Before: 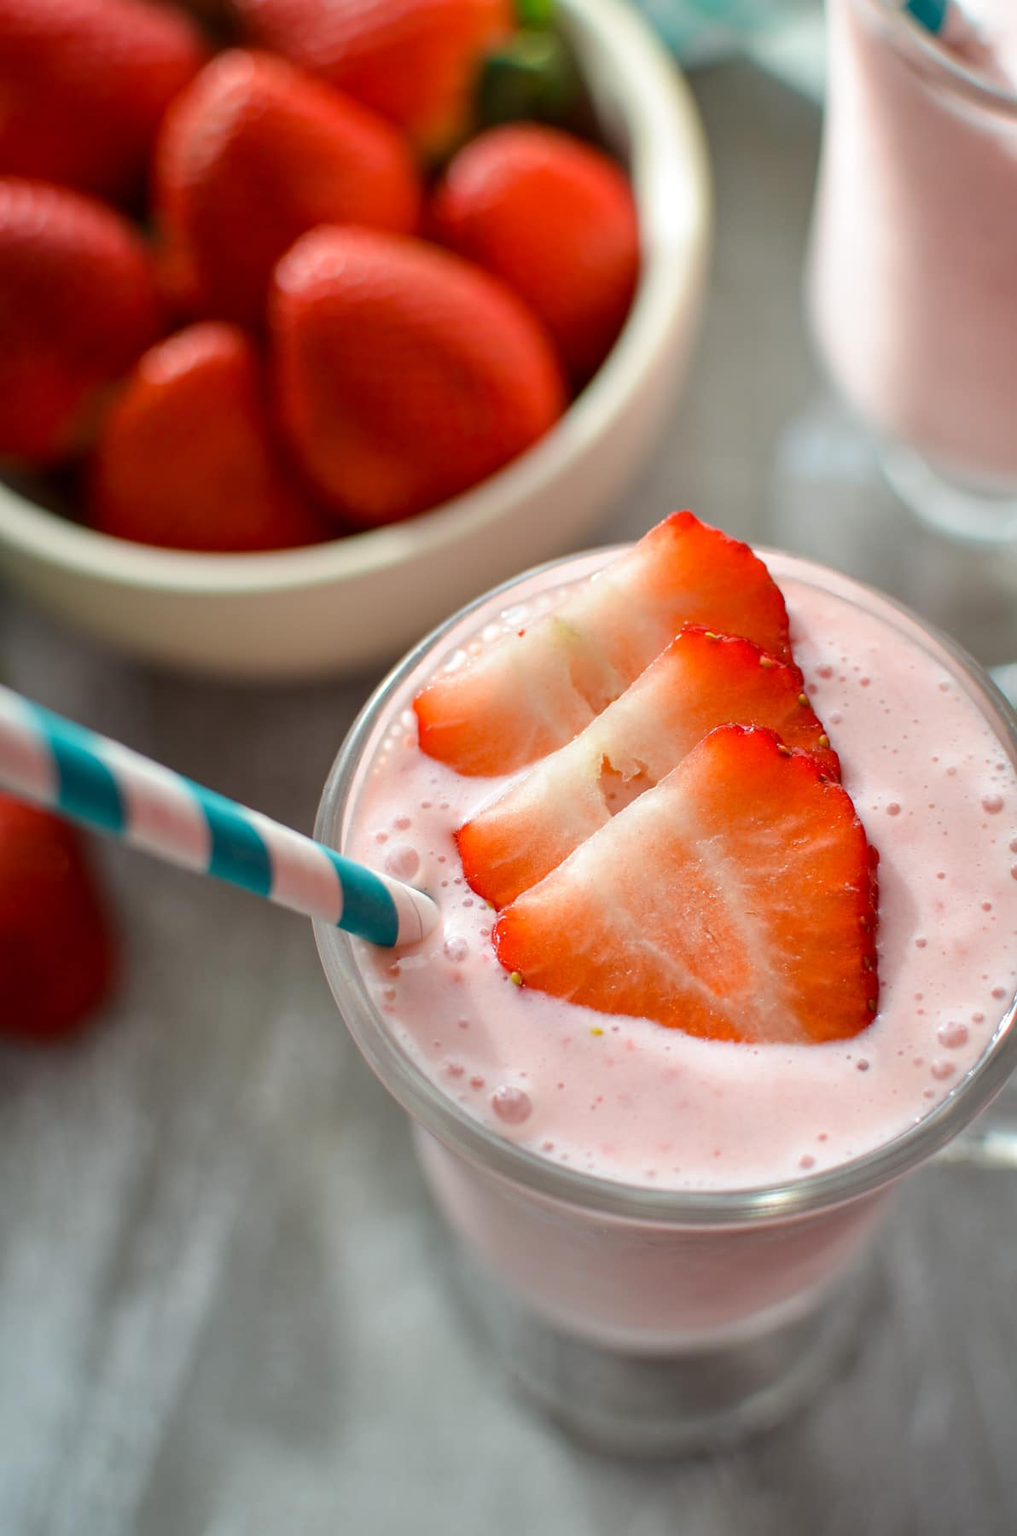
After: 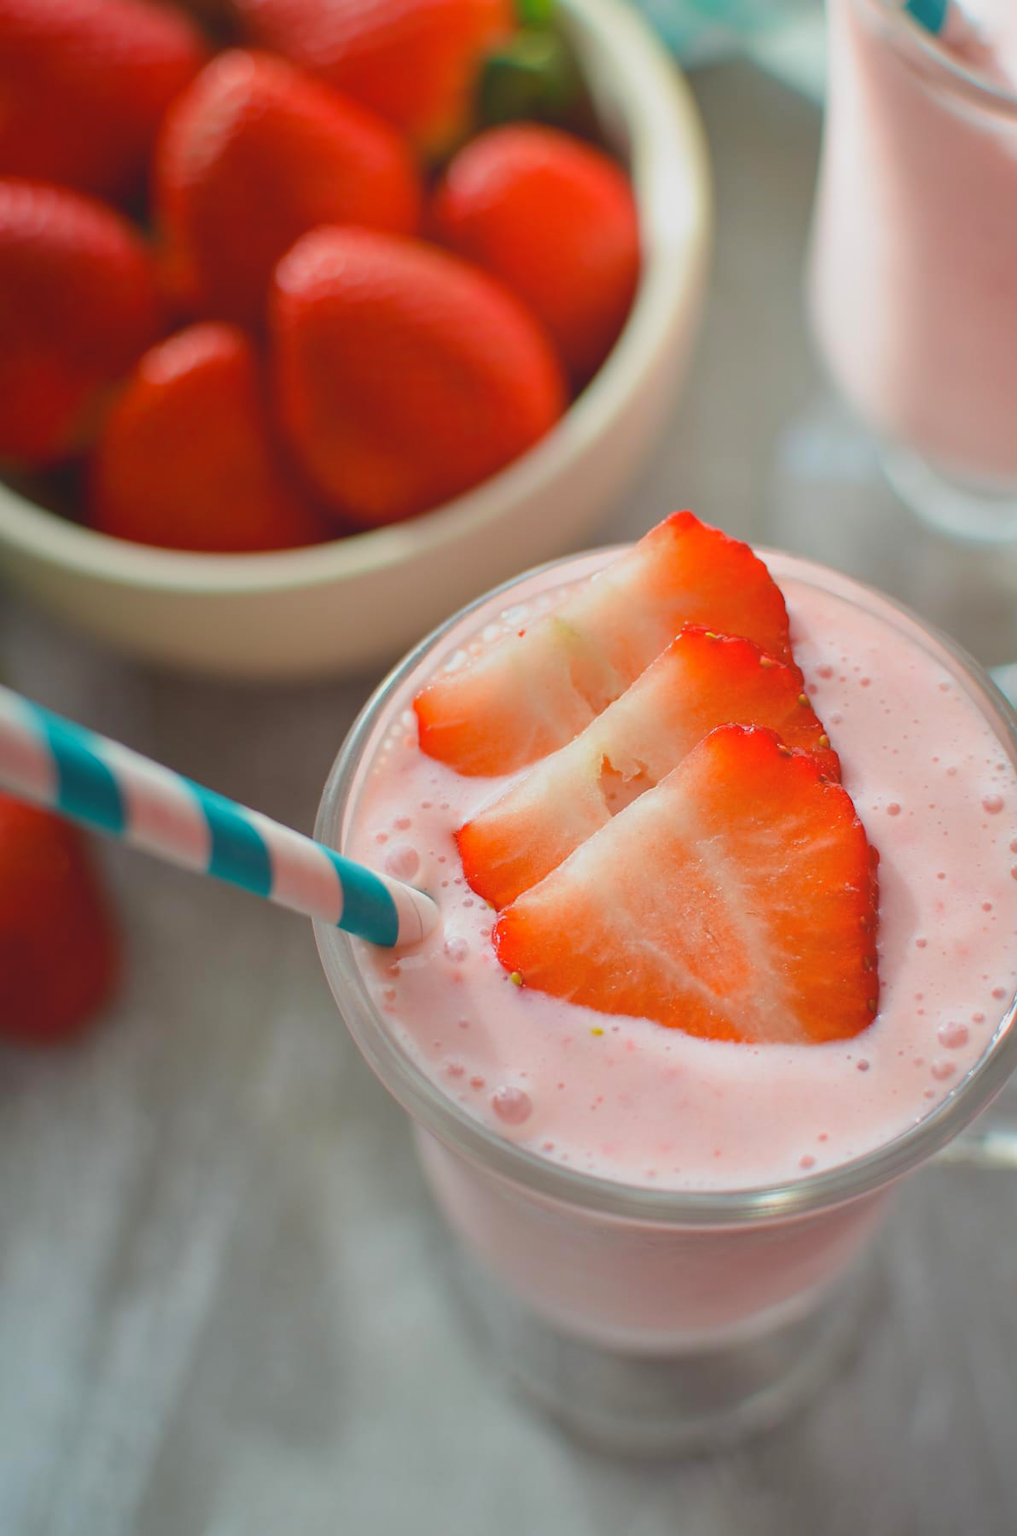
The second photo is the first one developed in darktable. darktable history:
local contrast: detail 71%
velvia: strength 10.66%
